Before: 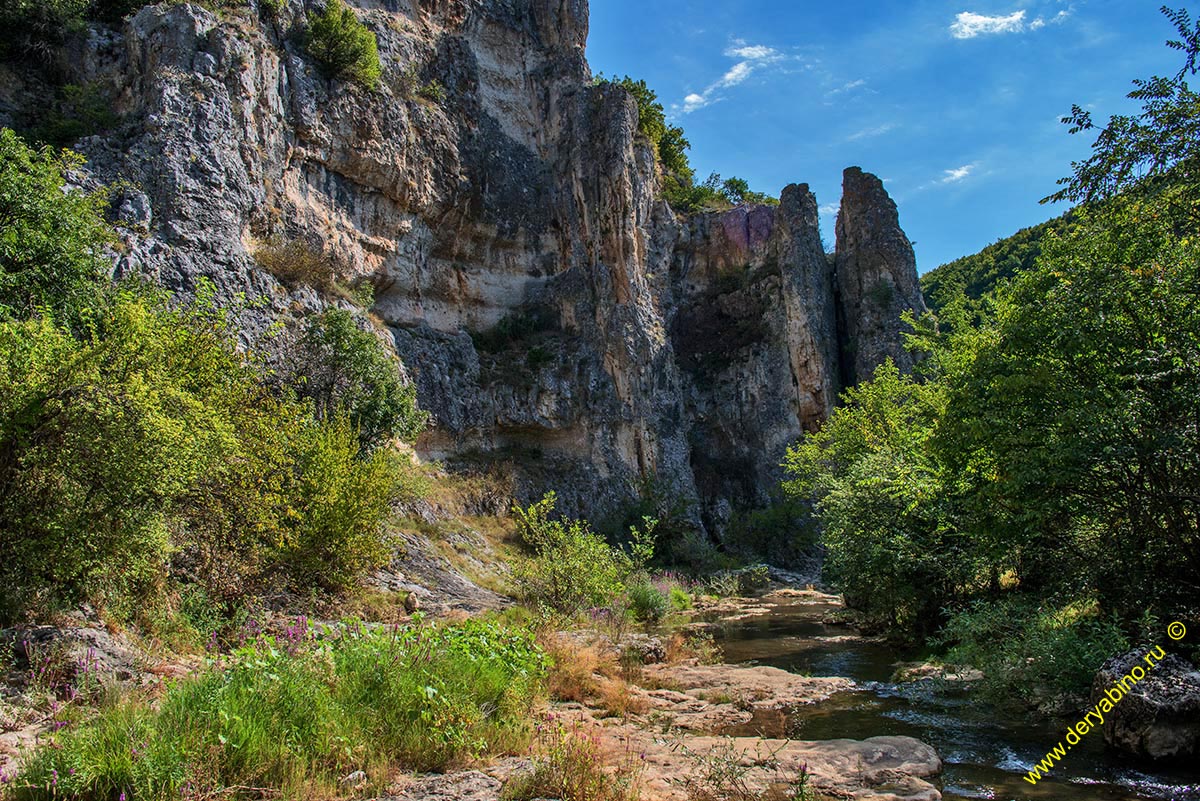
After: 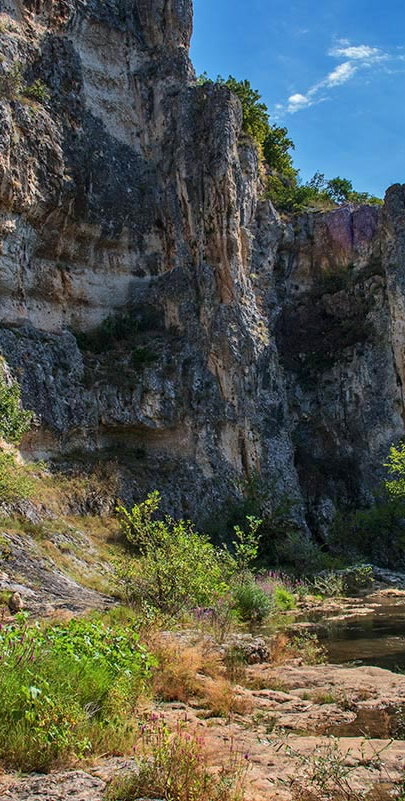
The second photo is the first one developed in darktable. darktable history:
crop: left 33.031%, right 33.184%
